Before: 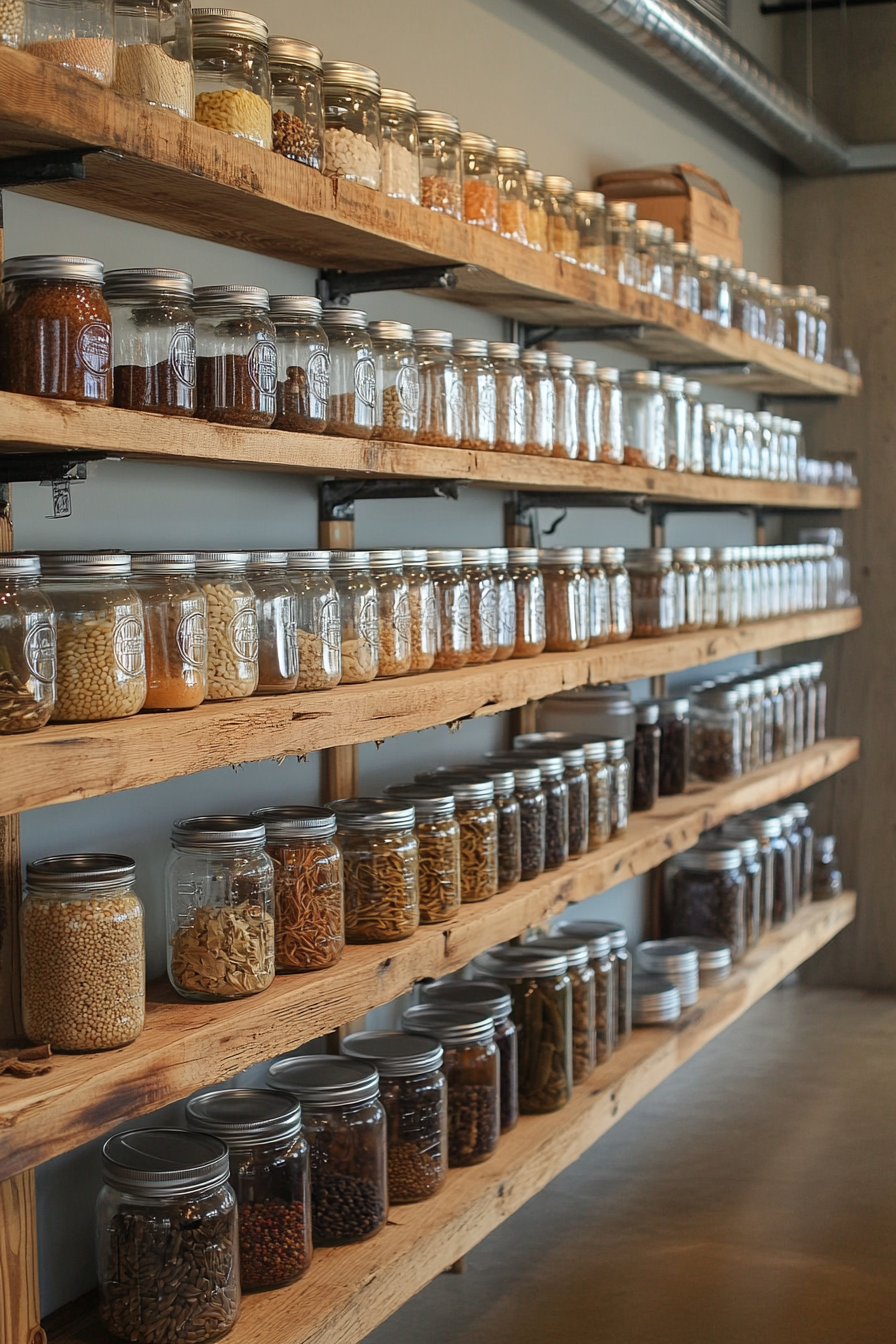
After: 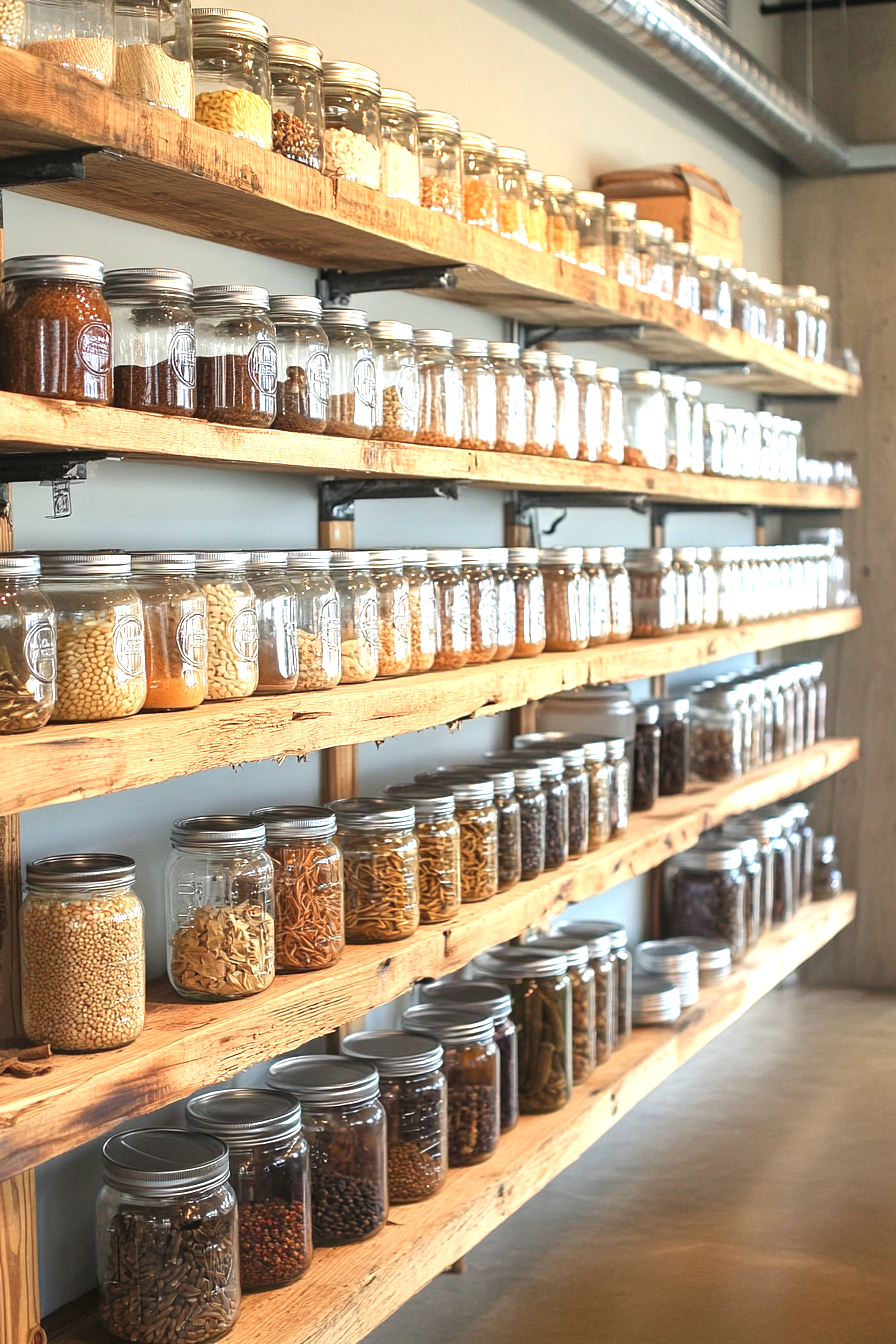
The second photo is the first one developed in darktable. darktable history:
exposure: black level correction 0, exposure 1.296 EV, compensate exposure bias true, compensate highlight preservation false
